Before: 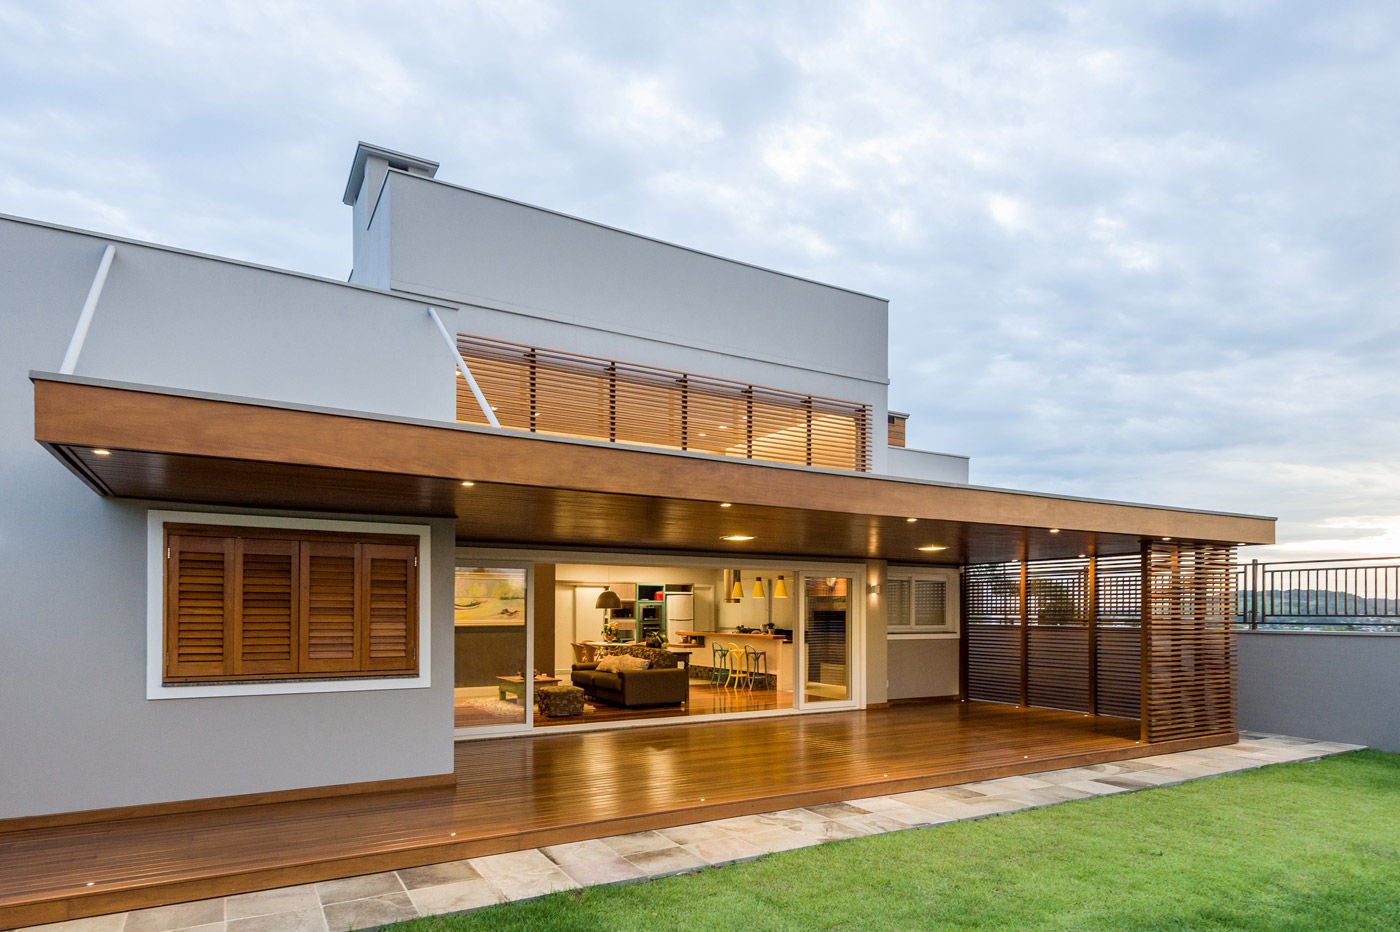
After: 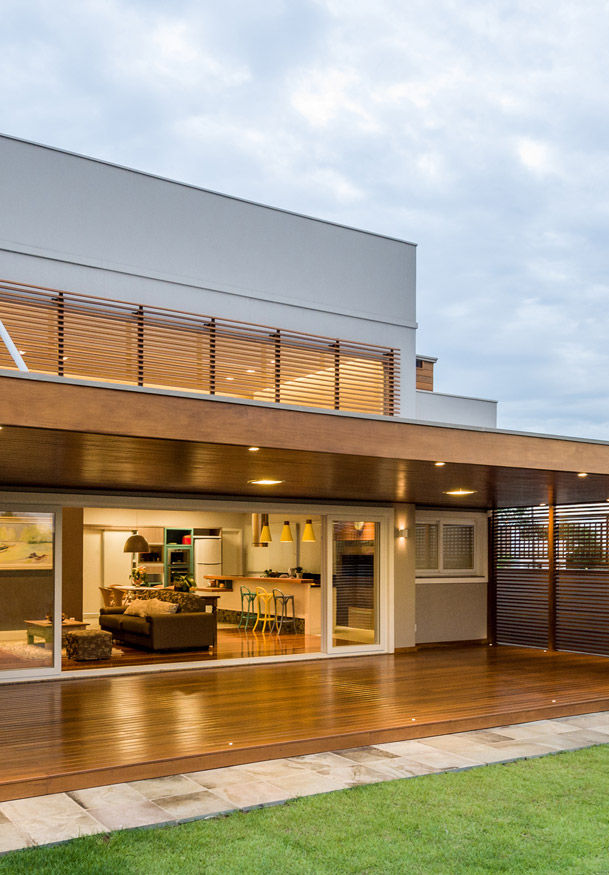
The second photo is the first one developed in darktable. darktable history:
crop: left 33.729%, top 6.065%, right 22.715%
